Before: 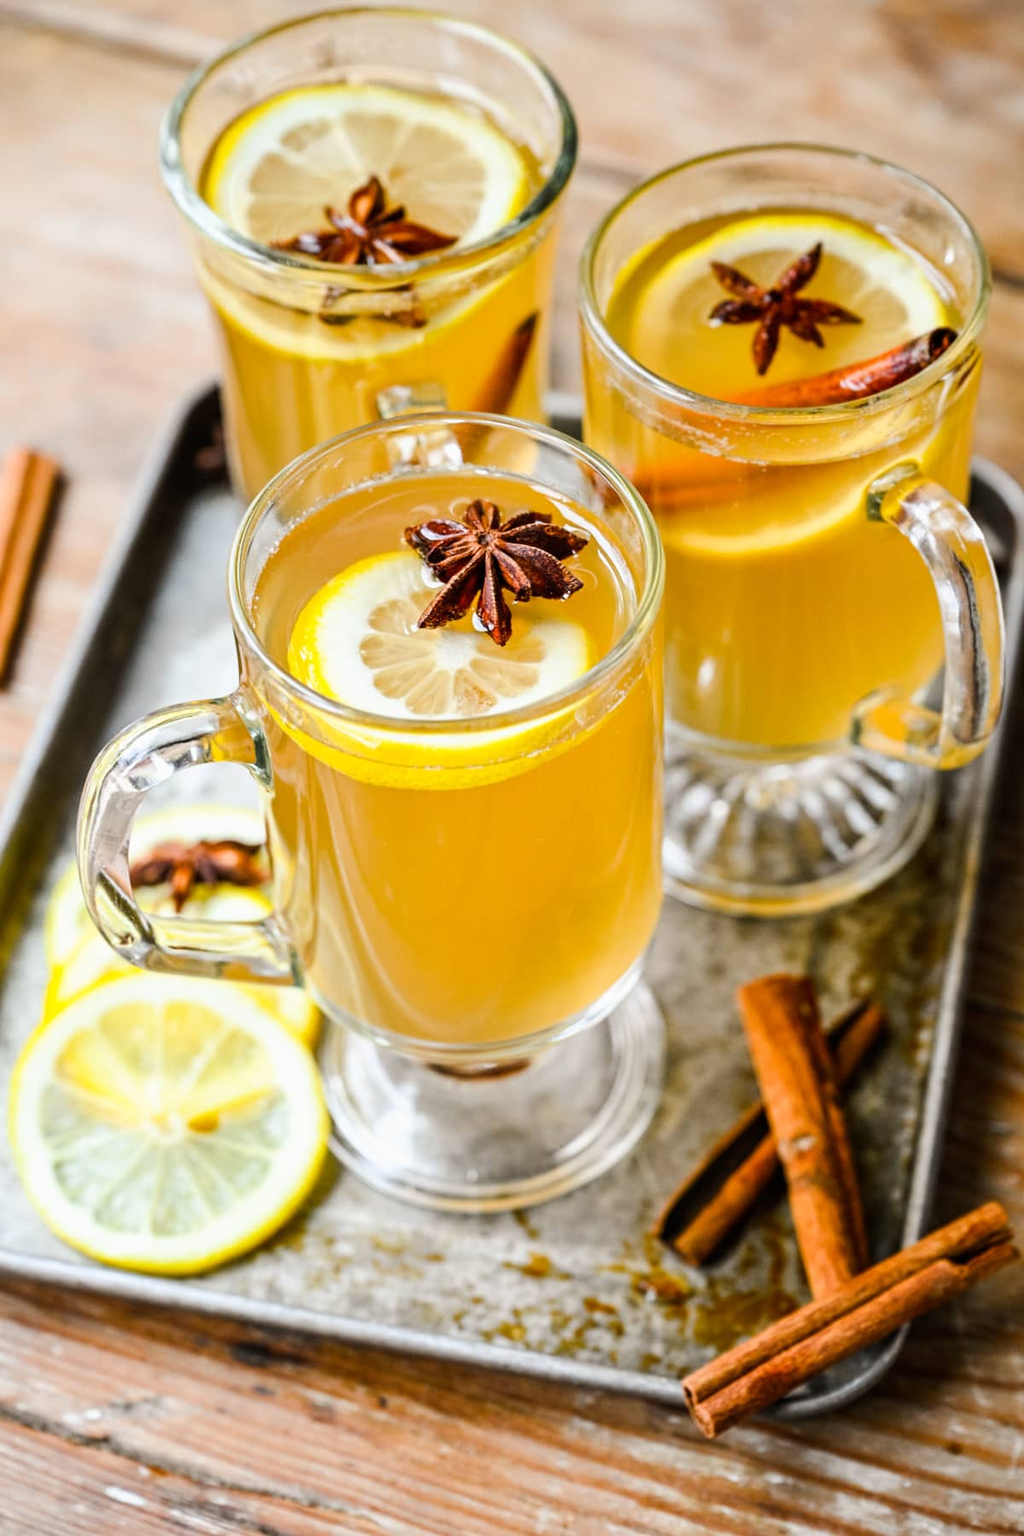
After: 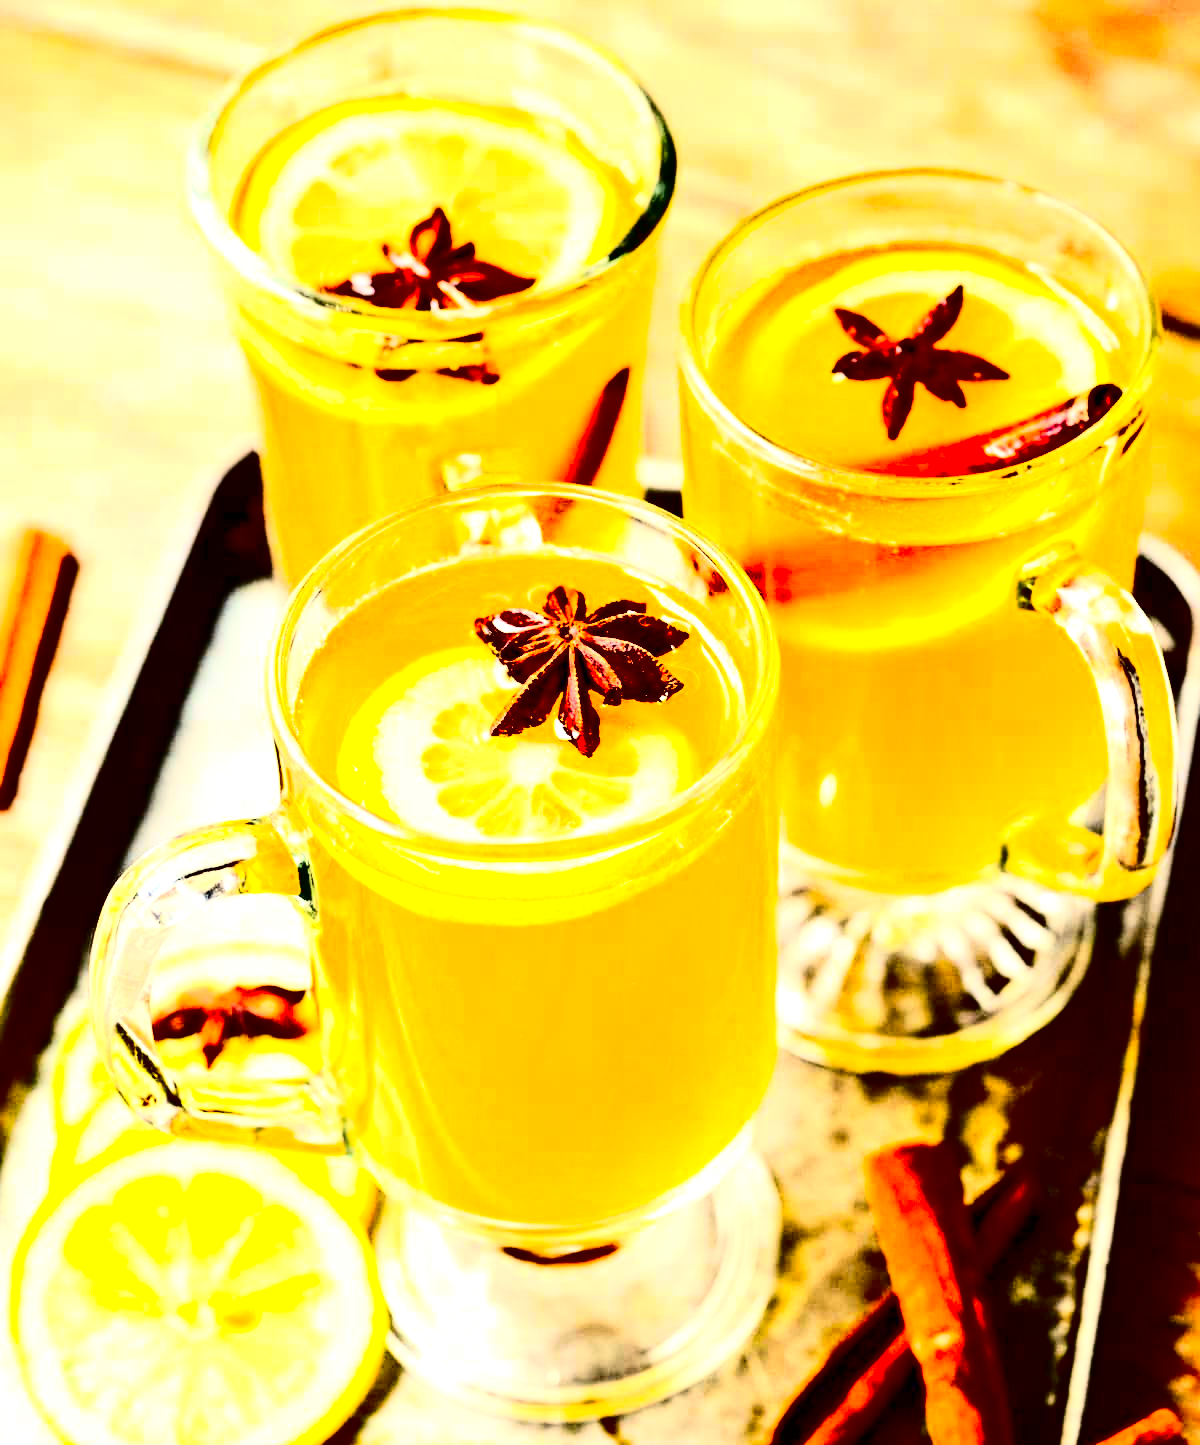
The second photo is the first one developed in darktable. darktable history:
exposure: black level correction 0, exposure 1.001 EV, compensate highlight preservation false
crop: bottom 19.722%
contrast brightness saturation: contrast 0.75, brightness -0.99, saturation 0.994
color balance rgb: highlights gain › chroma 3.015%, highlights gain › hue 78.6°, perceptual saturation grading › global saturation 0.533%
